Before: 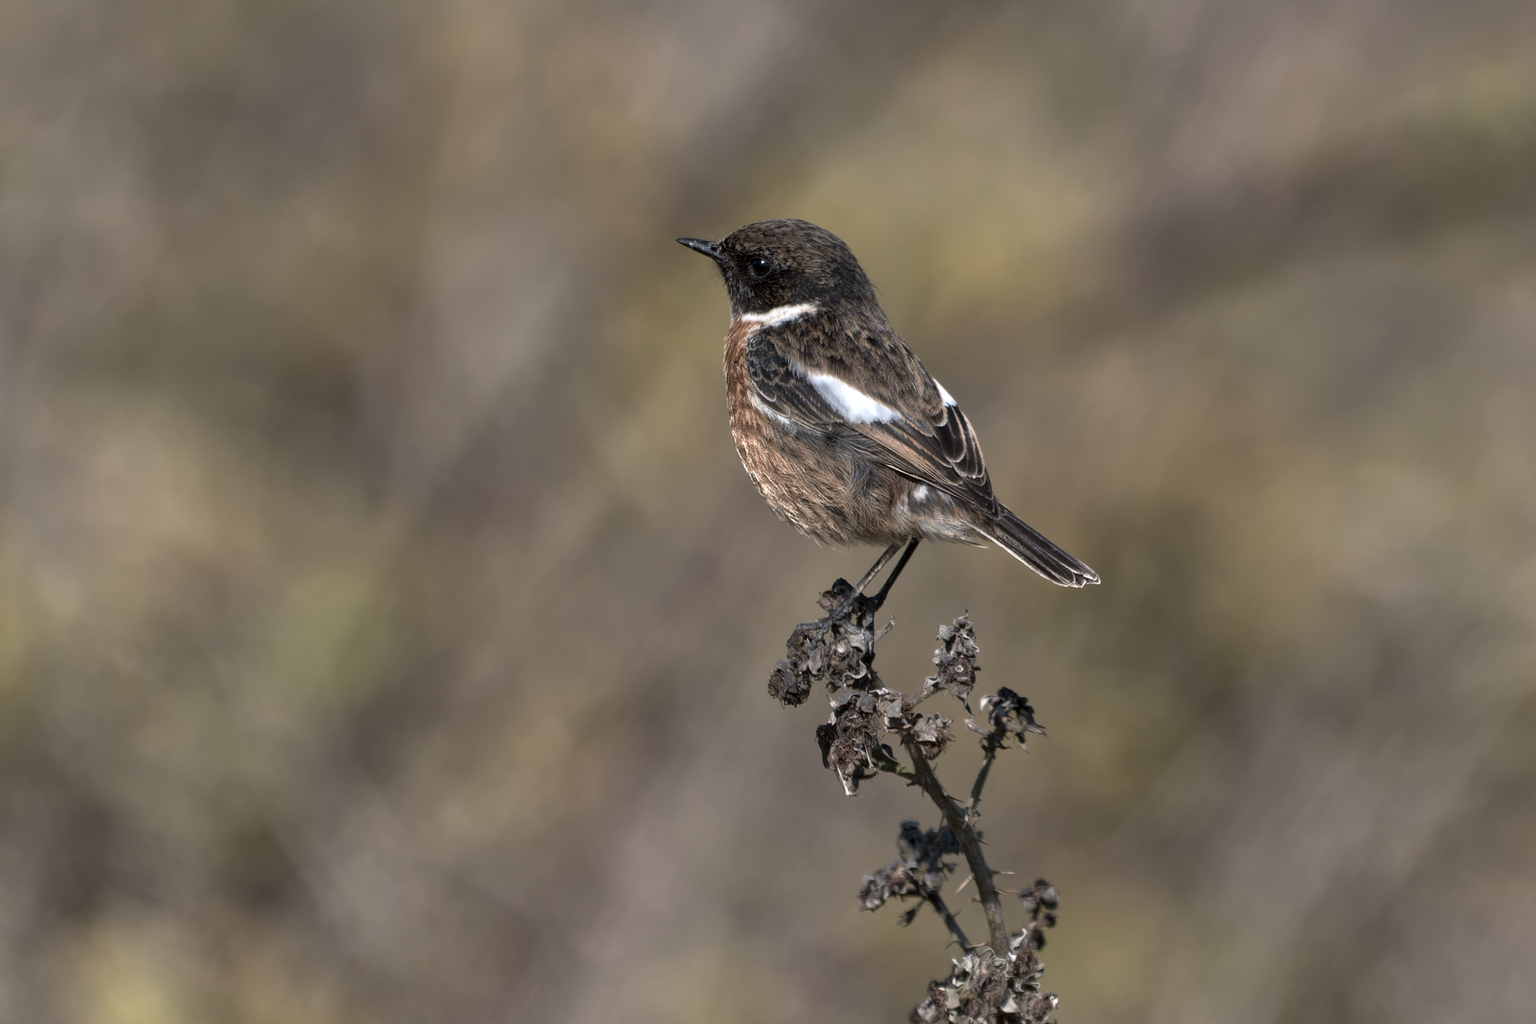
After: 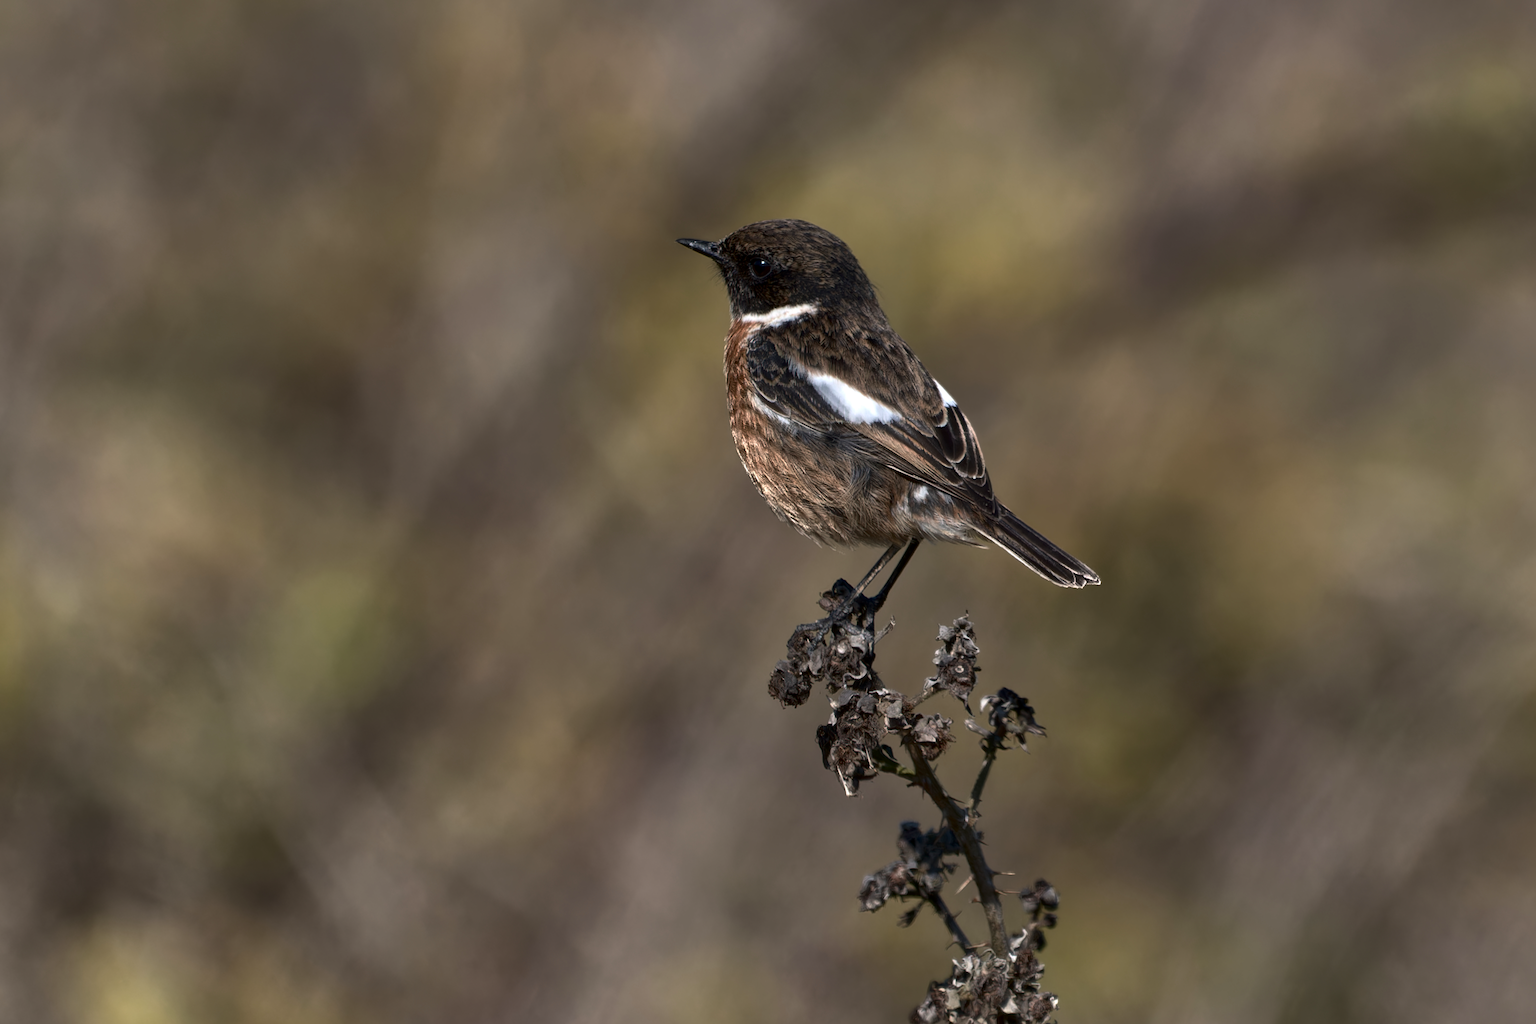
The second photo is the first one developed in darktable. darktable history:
contrast brightness saturation: contrast 0.117, brightness -0.116, saturation 0.201
